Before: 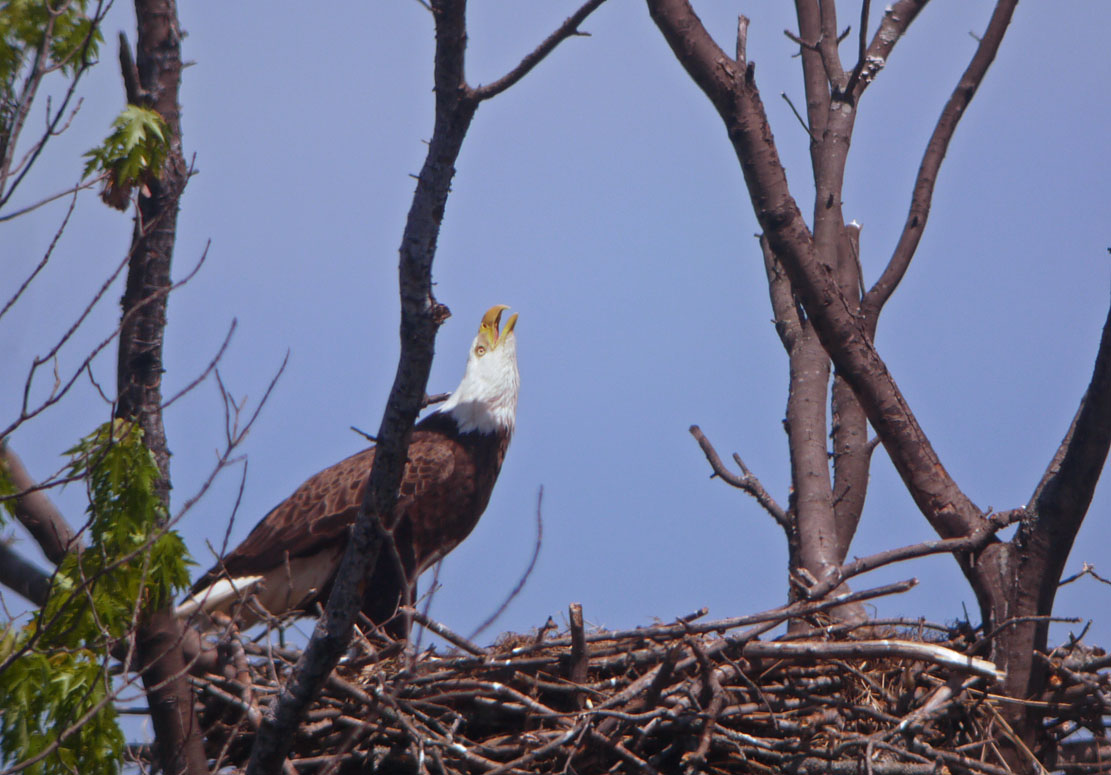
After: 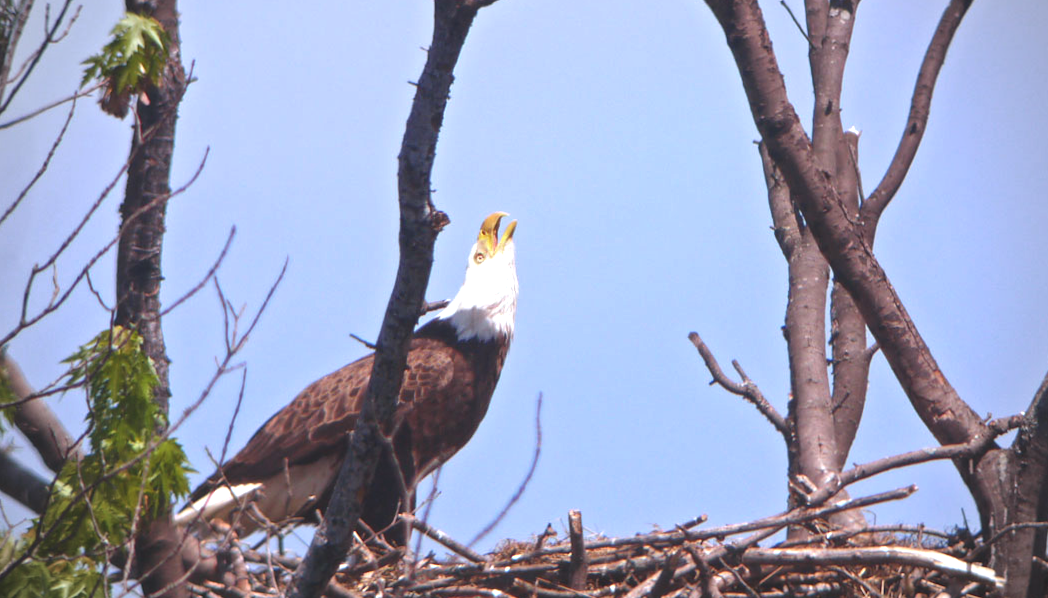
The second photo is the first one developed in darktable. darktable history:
crop and rotate: angle 0.077°, top 11.941%, right 5.481%, bottom 10.644%
shadows and highlights: radius 128.15, shadows 30.51, highlights -30.86, low approximation 0.01, soften with gaussian
vignetting: on, module defaults
exposure: black level correction -0.005, exposure 1 EV, compensate exposure bias true, compensate highlight preservation false
